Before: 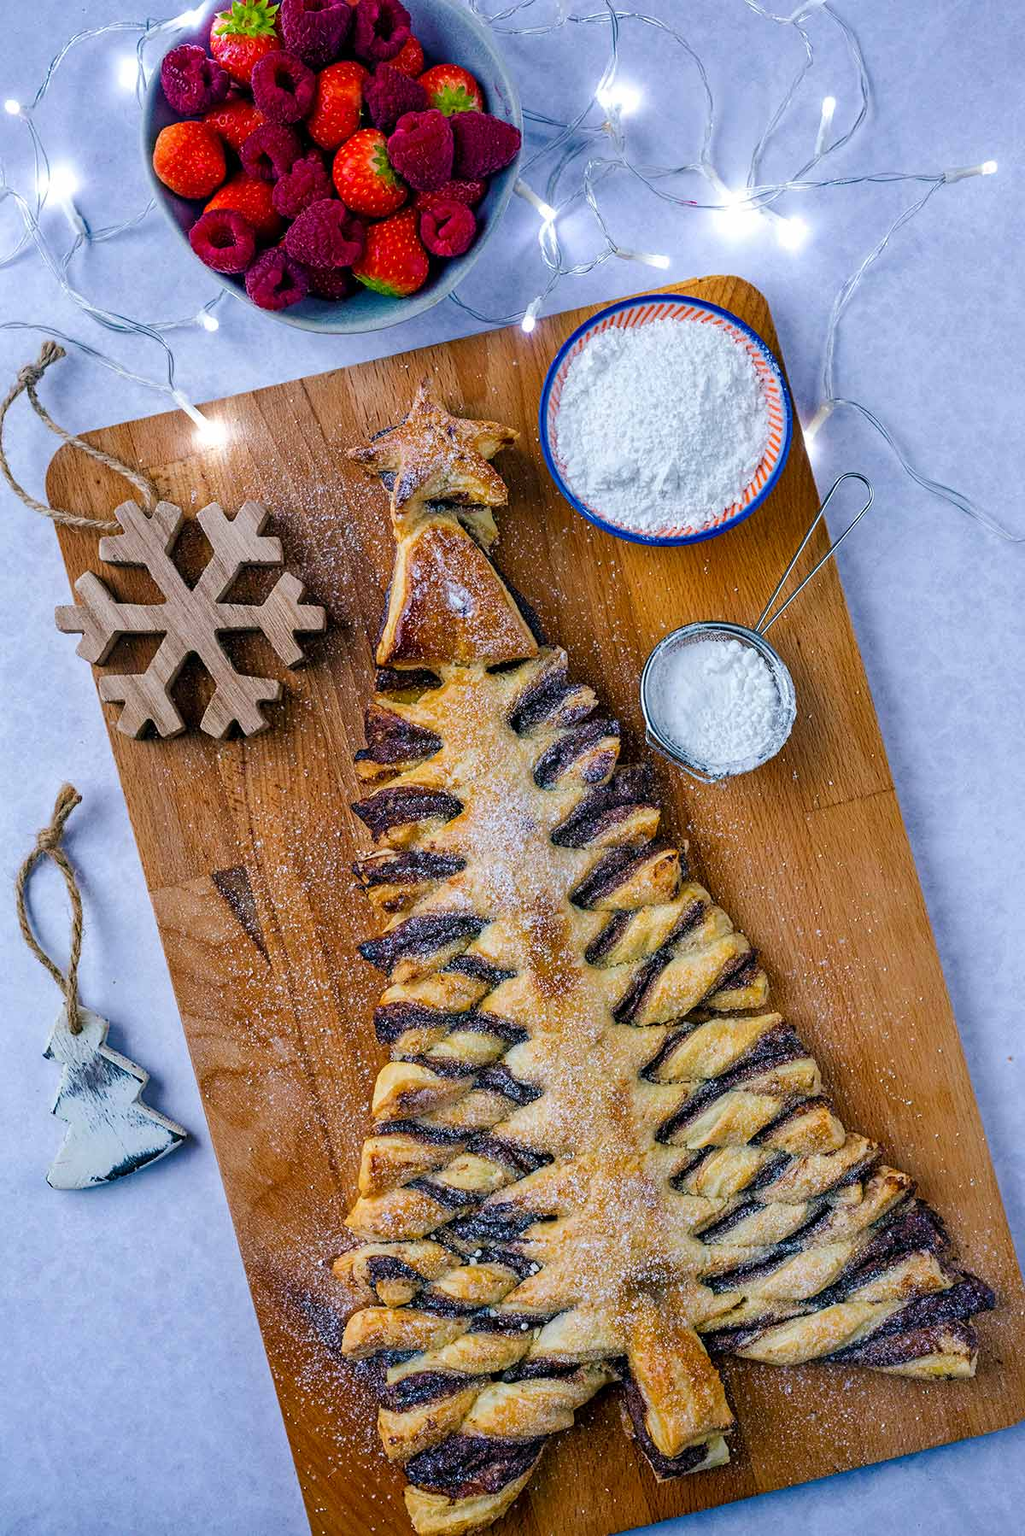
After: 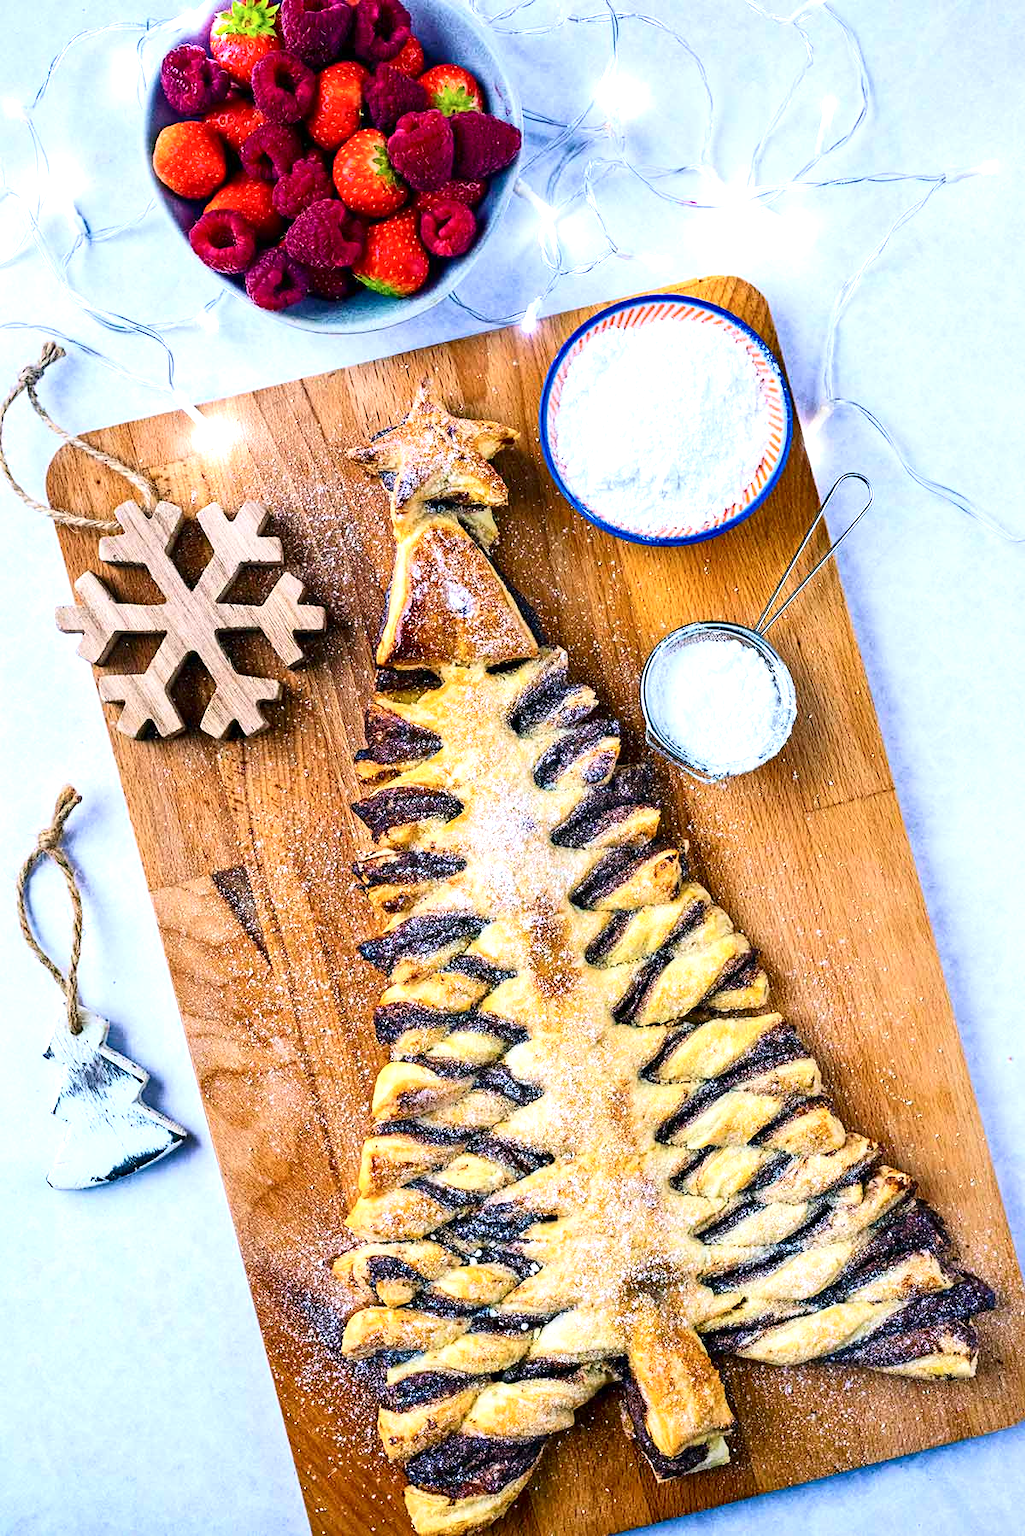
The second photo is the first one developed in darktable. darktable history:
contrast brightness saturation: contrast 0.217
exposure: exposure 1 EV, compensate exposure bias true, compensate highlight preservation false
